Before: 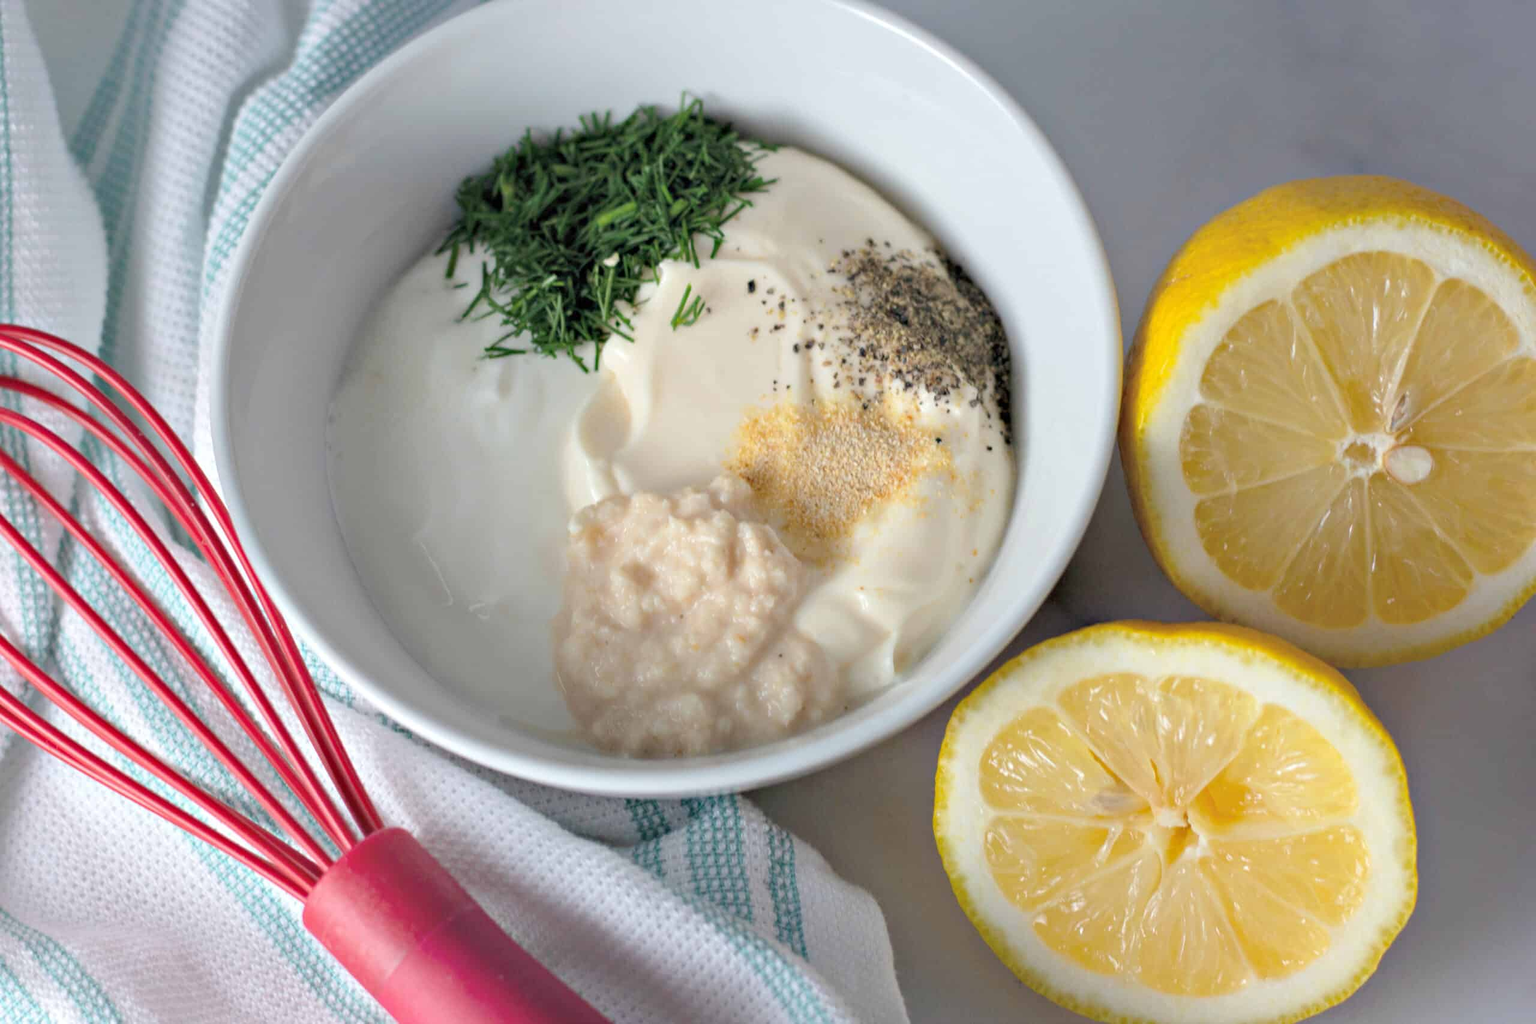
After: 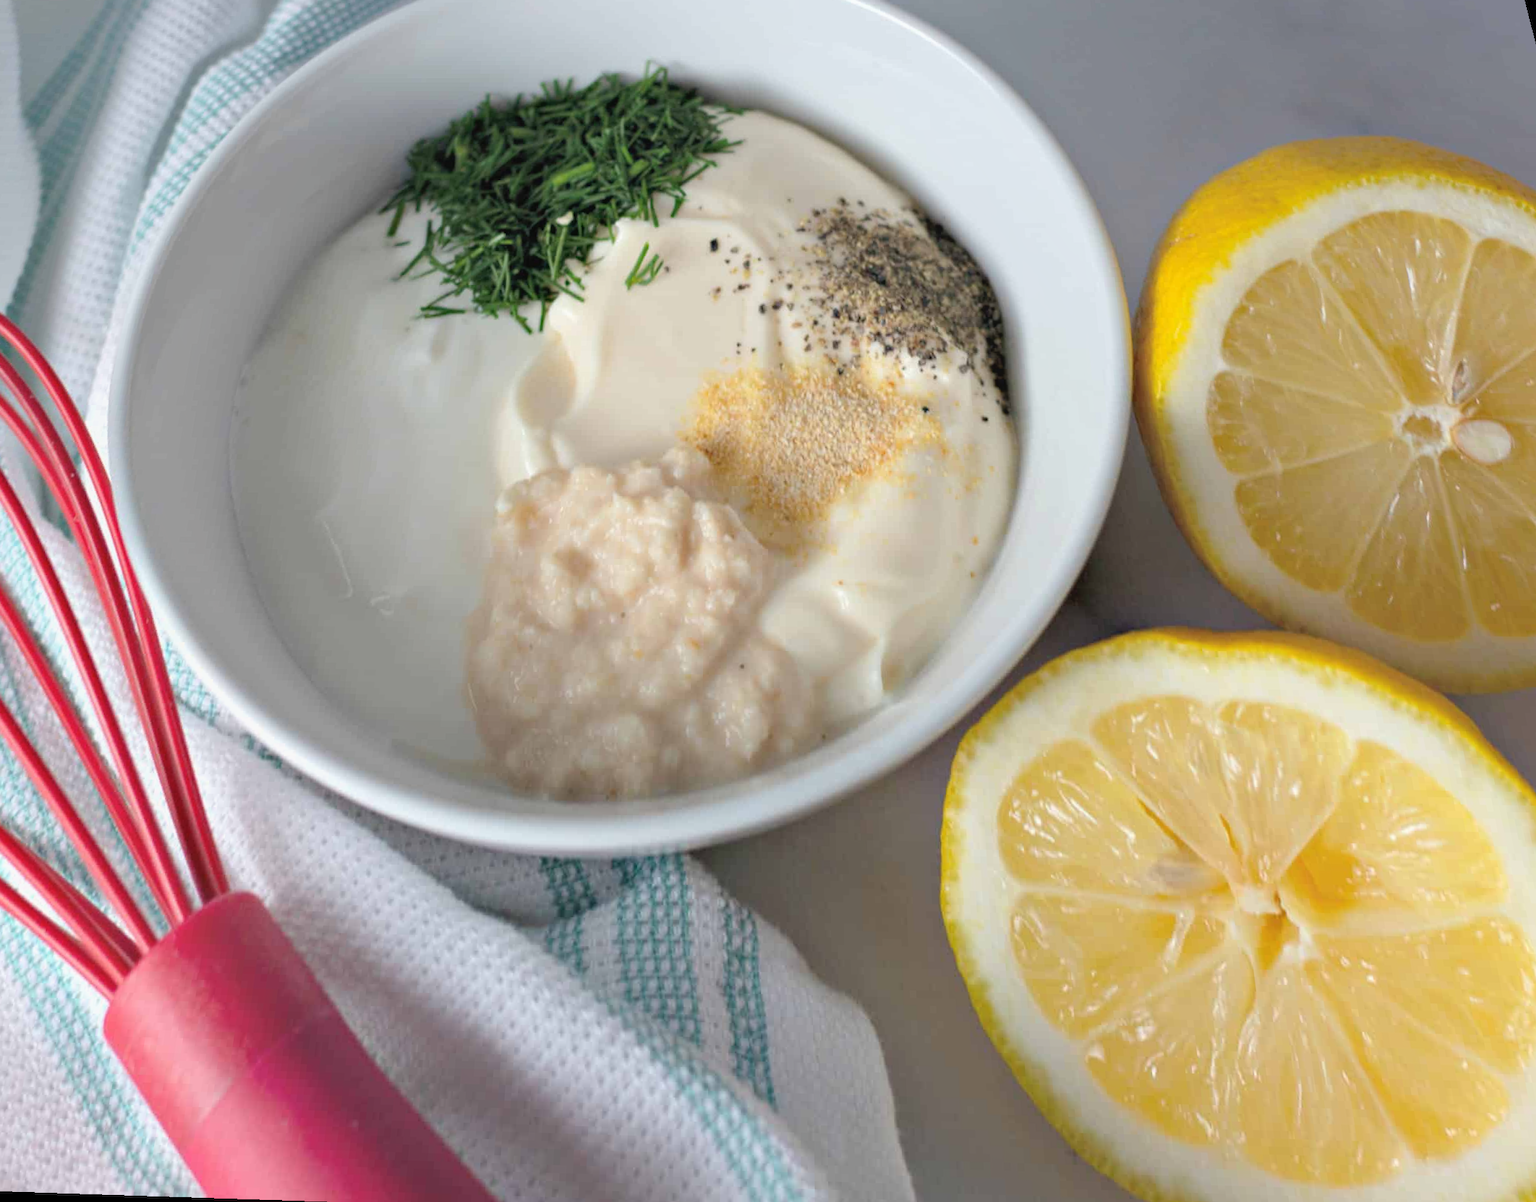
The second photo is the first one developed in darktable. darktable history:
contrast equalizer: octaves 7, y [[0.6 ×6], [0.55 ×6], [0 ×6], [0 ×6], [0 ×6]], mix -0.2
rotate and perspective: rotation 0.72°, lens shift (vertical) -0.352, lens shift (horizontal) -0.051, crop left 0.152, crop right 0.859, crop top 0.019, crop bottom 0.964
